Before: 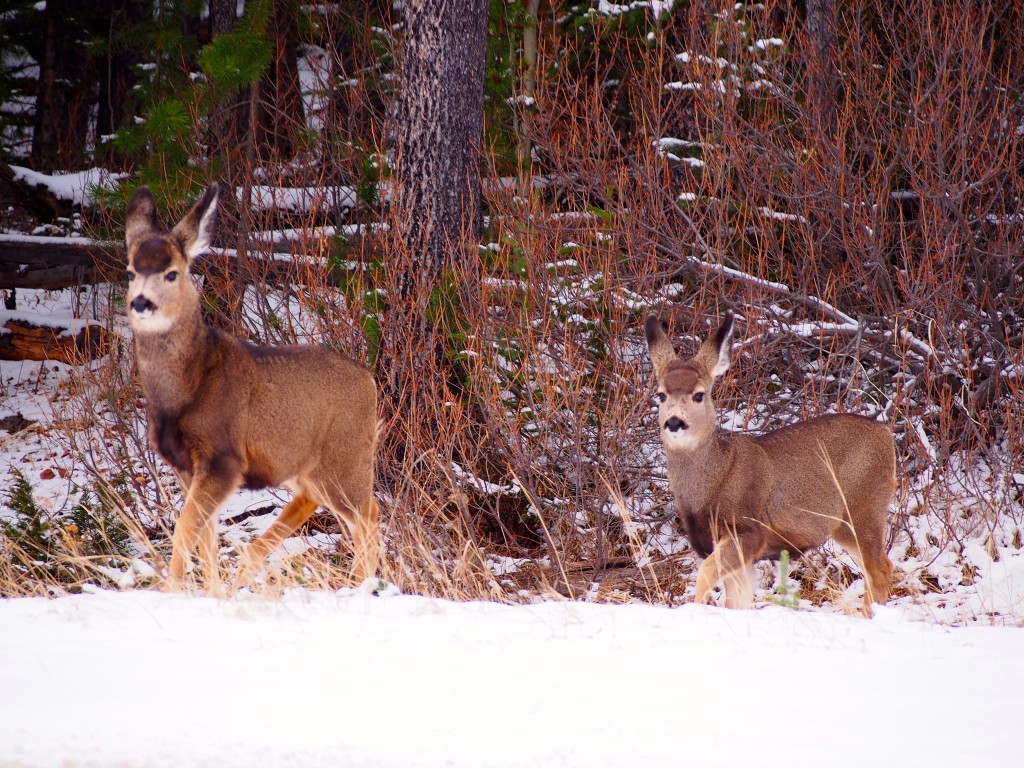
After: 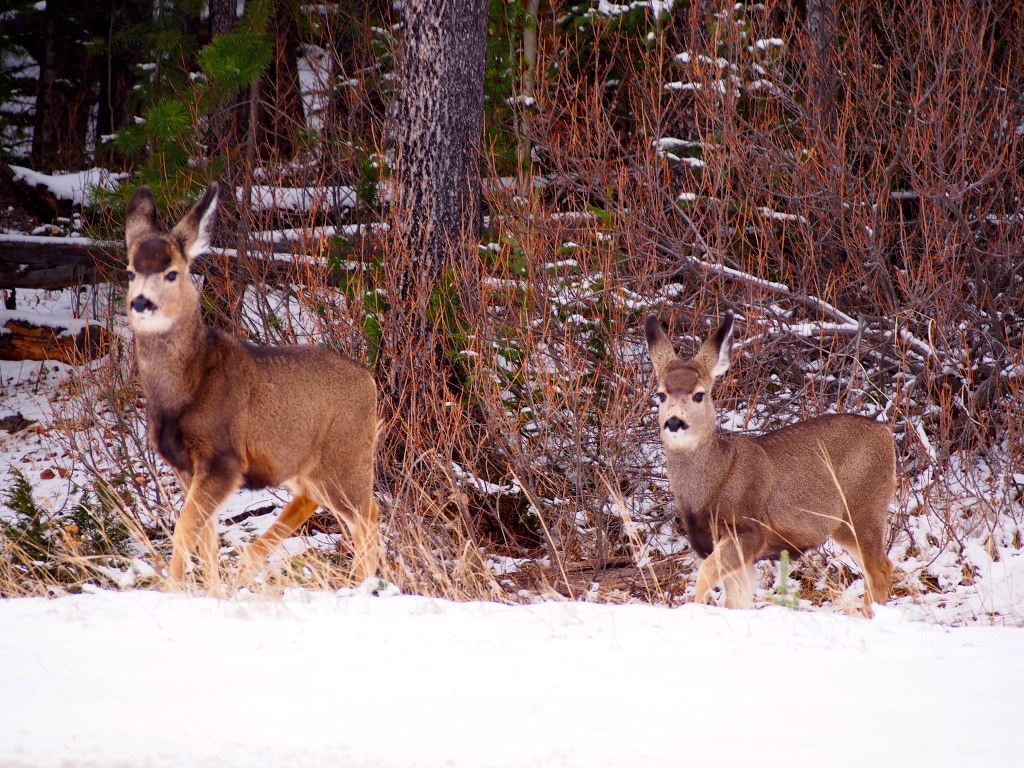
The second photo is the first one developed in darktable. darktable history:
local contrast: mode bilateral grid, contrast 20, coarseness 51, detail 120%, midtone range 0.2
